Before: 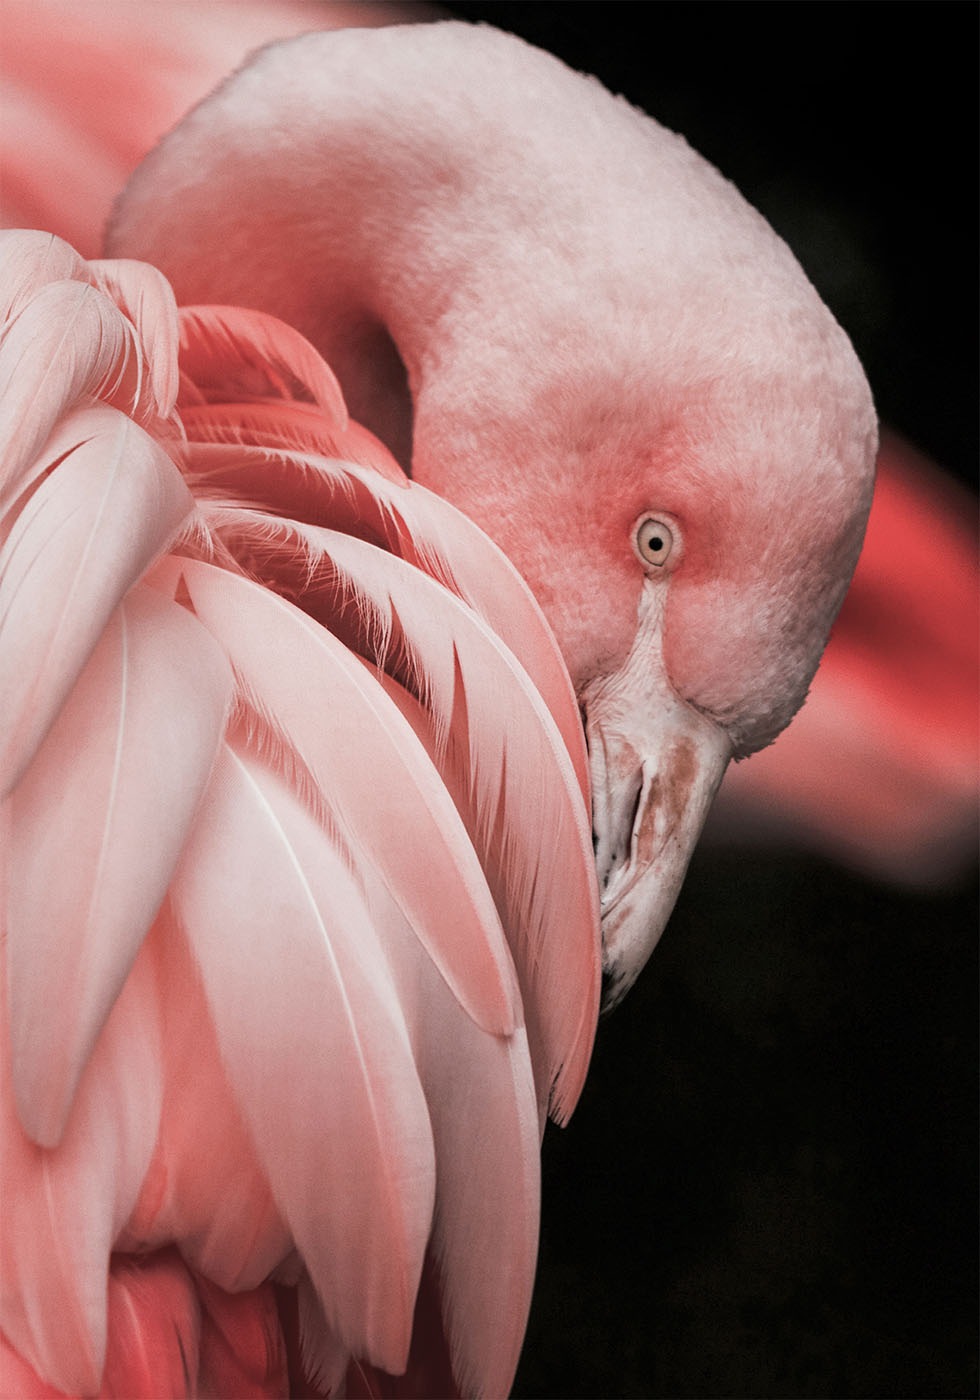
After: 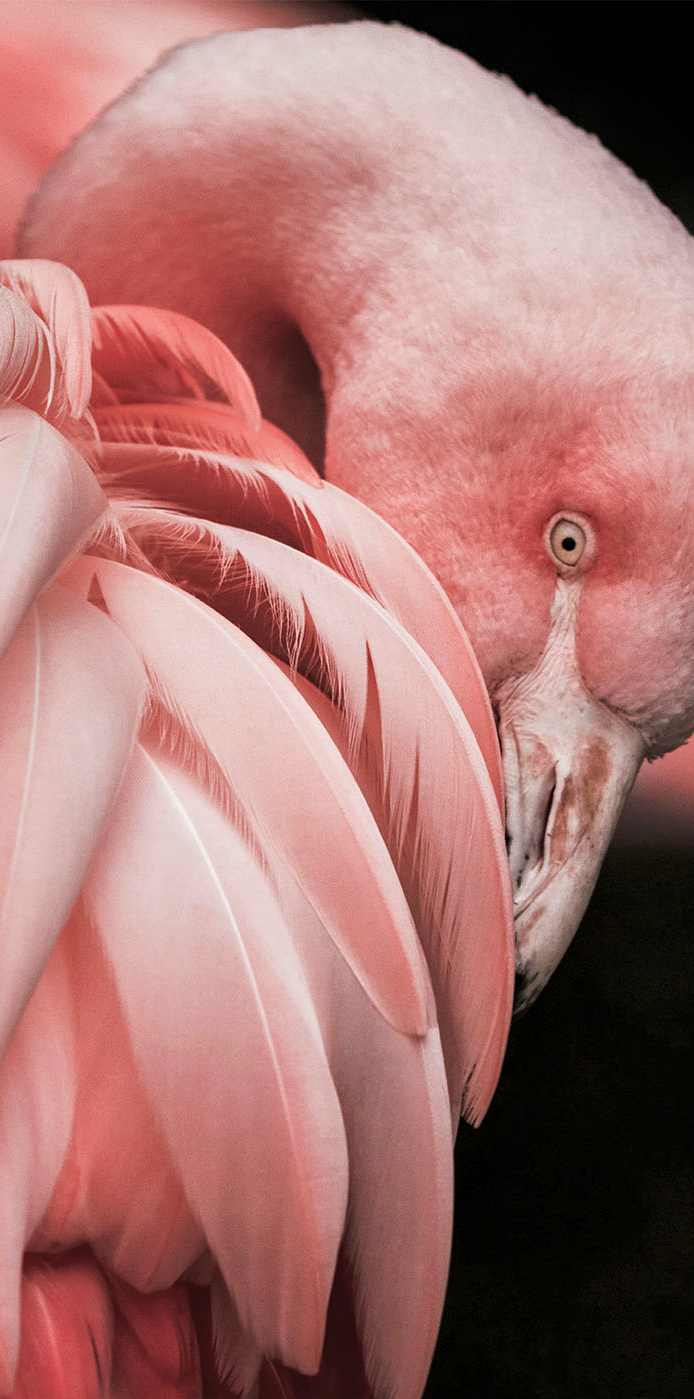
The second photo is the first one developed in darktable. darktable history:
crop and rotate: left 8.965%, right 20.138%
local contrast: mode bilateral grid, contrast 20, coarseness 49, detail 119%, midtone range 0.2
velvia: on, module defaults
